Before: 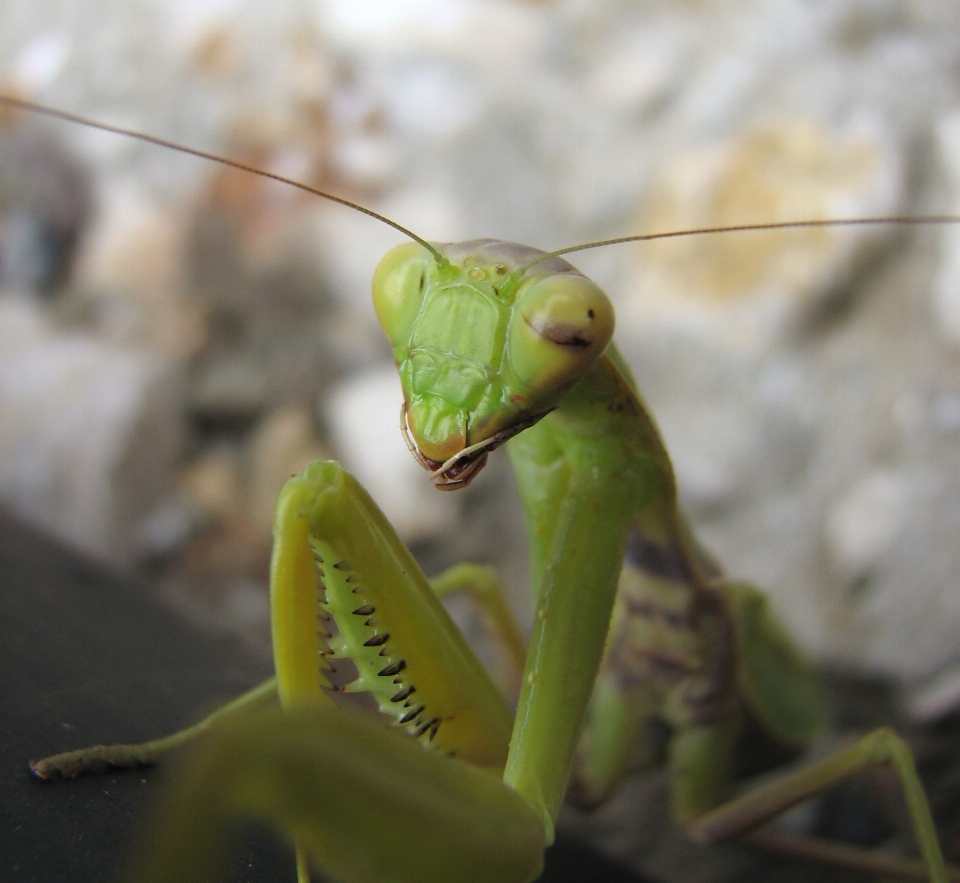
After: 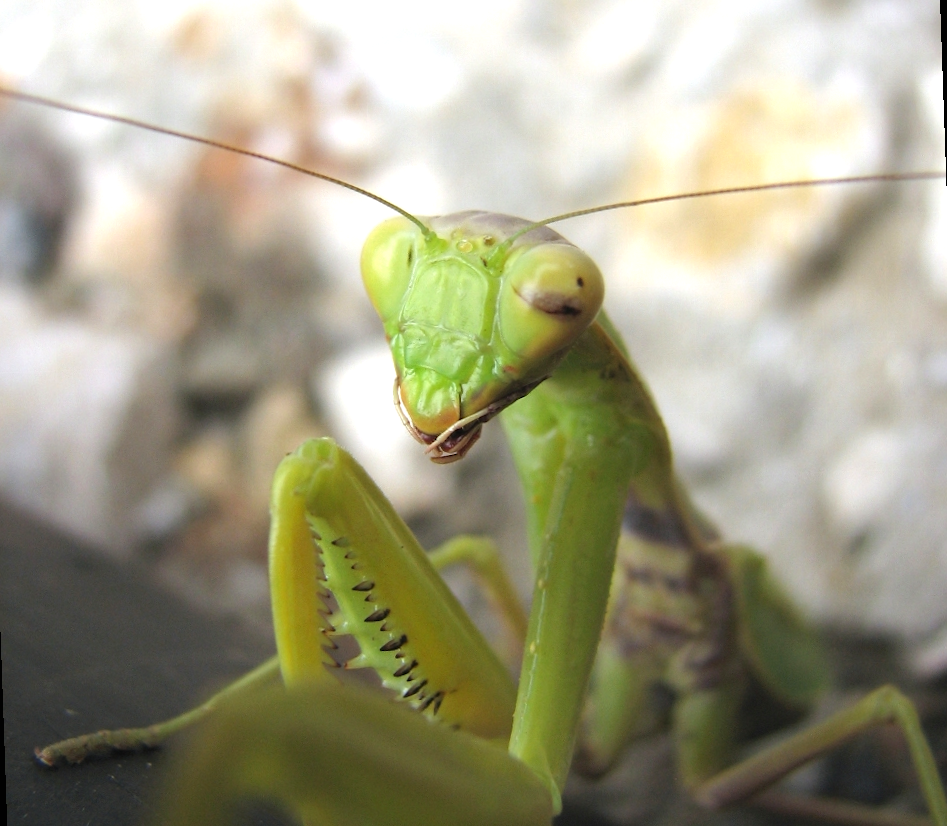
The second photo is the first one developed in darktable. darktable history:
exposure: black level correction 0, exposure 0.7 EV, compensate exposure bias true, compensate highlight preservation false
rotate and perspective: rotation -2°, crop left 0.022, crop right 0.978, crop top 0.049, crop bottom 0.951
